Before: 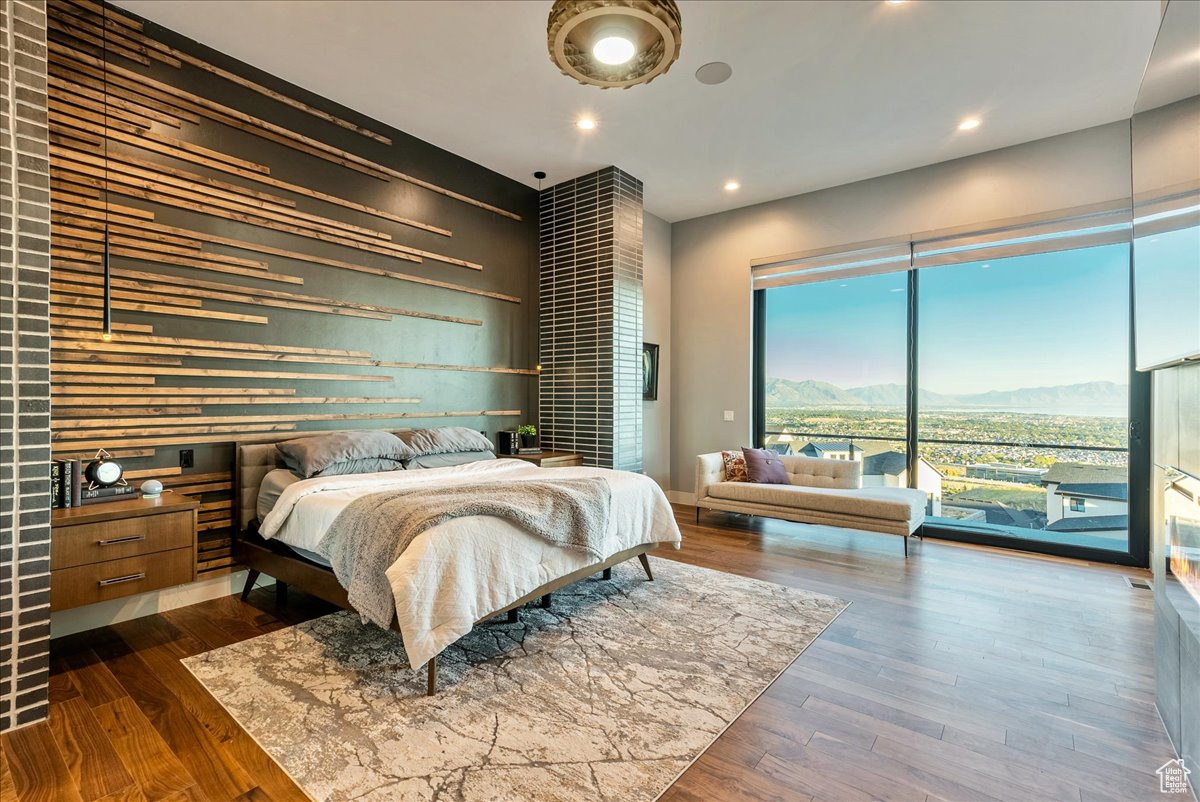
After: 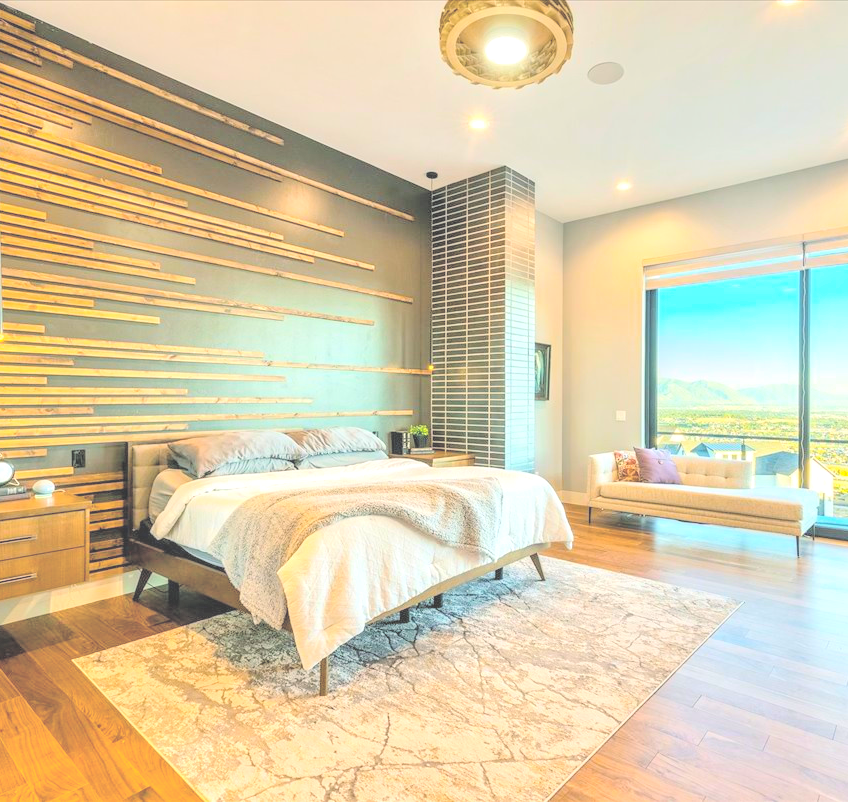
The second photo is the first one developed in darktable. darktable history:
color balance rgb: shadows lift › chroma 2.054%, shadows lift › hue 220.77°, highlights gain › luminance 15.001%, global offset › luminance 0.231%, global offset › hue 169.91°, perceptual saturation grading › global saturation 0.351%, global vibrance 59.218%
crop and rotate: left 9.009%, right 20.319%
contrast brightness saturation: brightness 0.985
local contrast: on, module defaults
